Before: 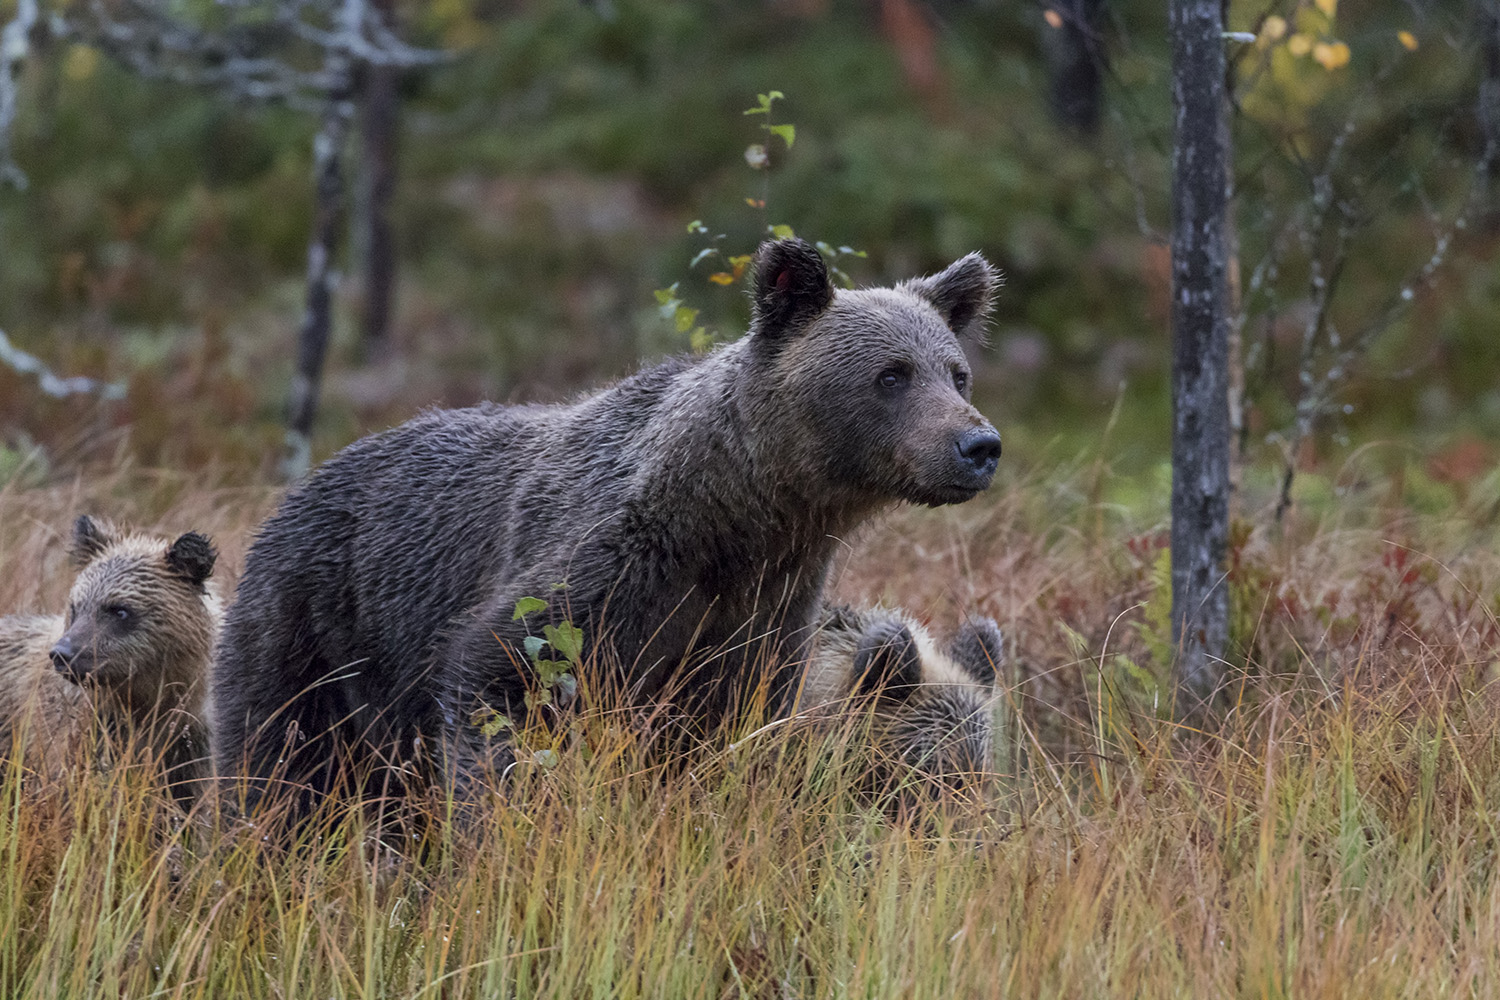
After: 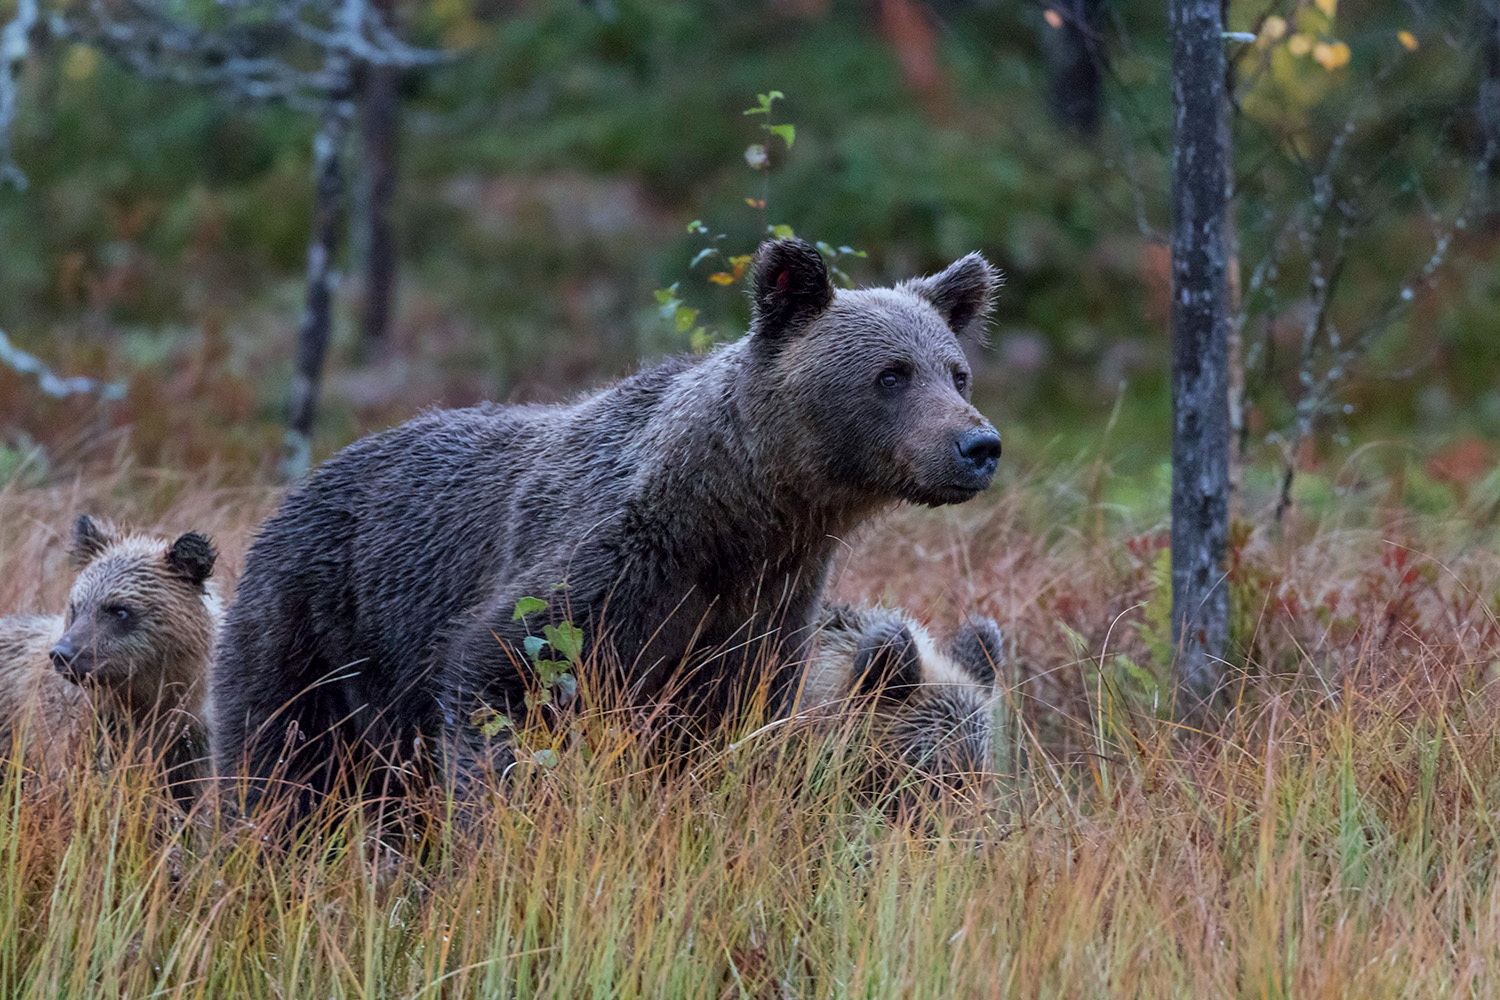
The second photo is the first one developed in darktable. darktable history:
tone equalizer: on, module defaults
color calibration: illuminant custom, x 0.368, y 0.373, temperature 4330.32 K
